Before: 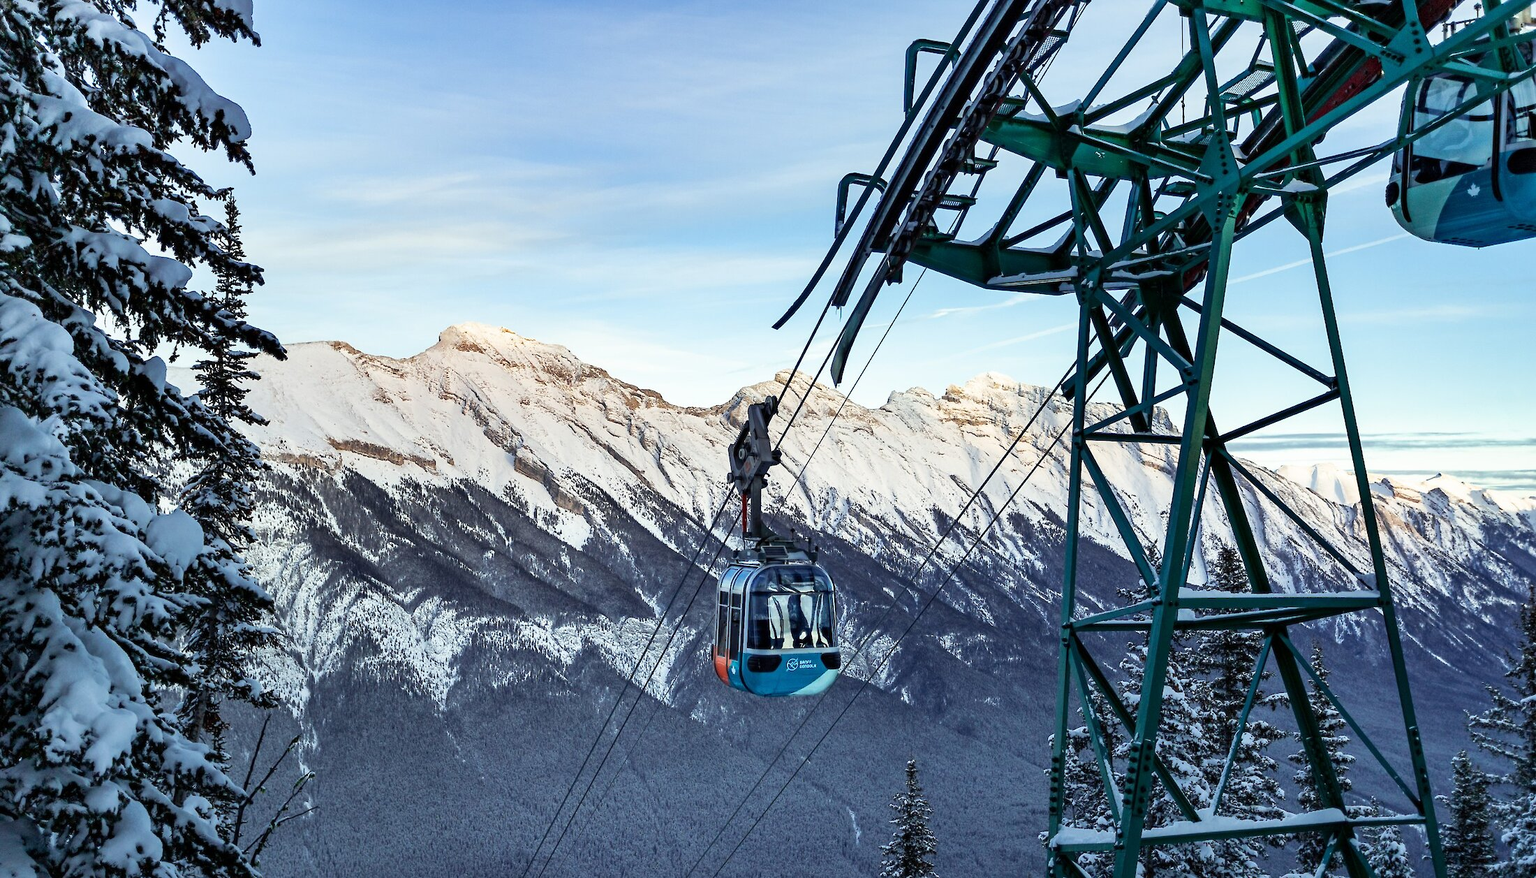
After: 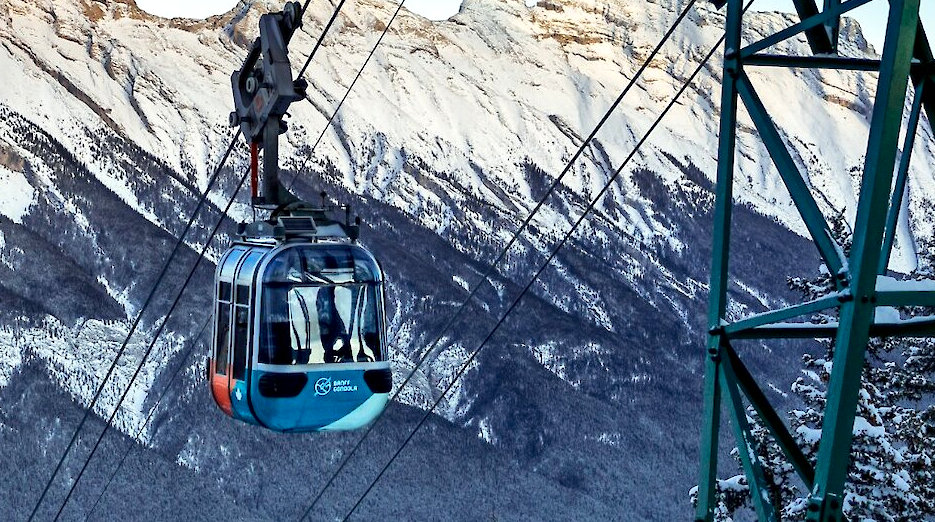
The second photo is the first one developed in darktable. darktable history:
crop: left 36.951%, top 44.951%, right 20.513%, bottom 13.475%
local contrast: mode bilateral grid, contrast 20, coarseness 50, detail 162%, midtone range 0.2
contrast brightness saturation: contrast 0.036, saturation 0.162
